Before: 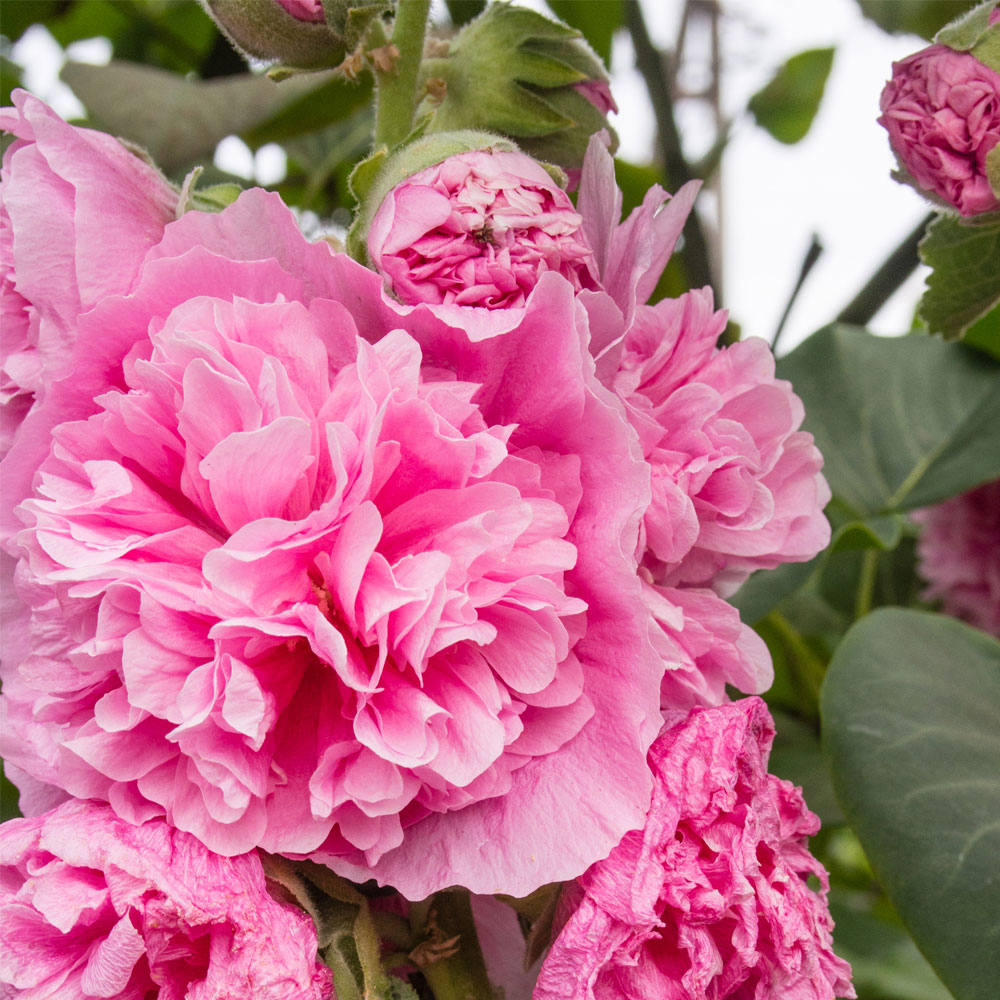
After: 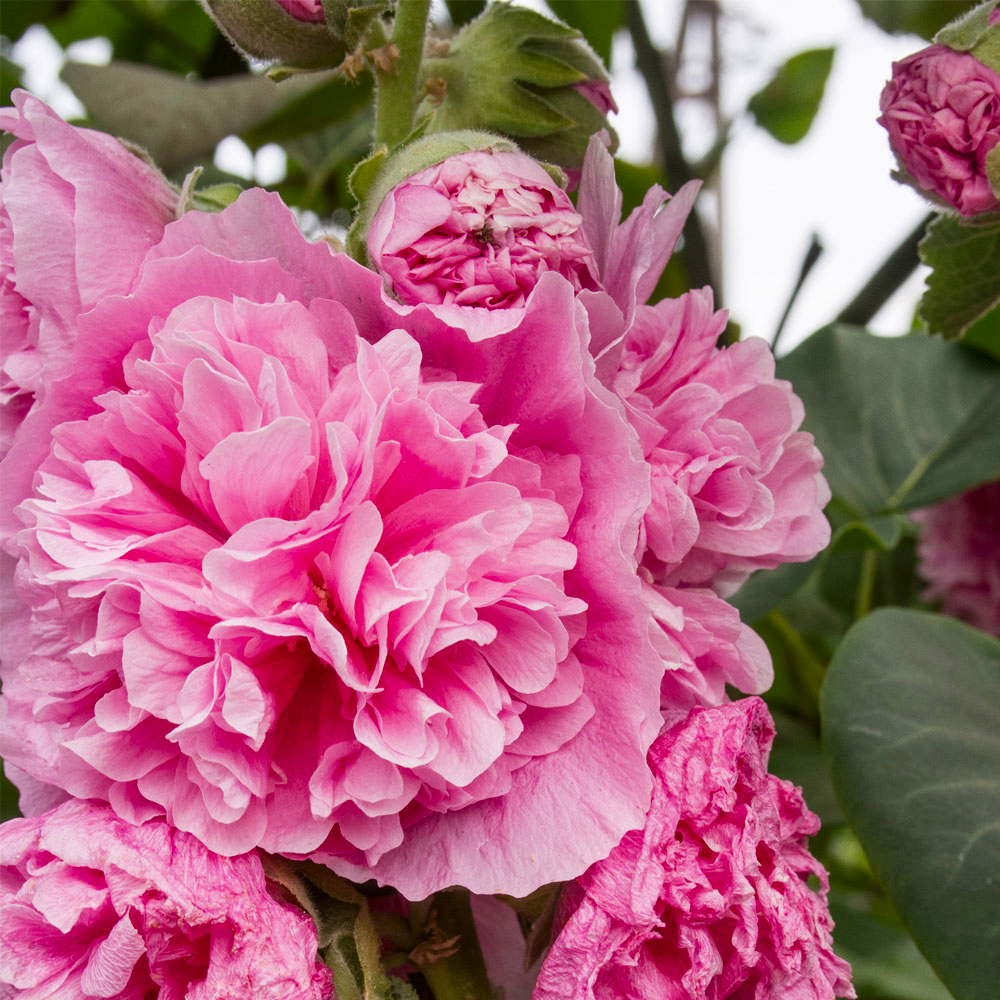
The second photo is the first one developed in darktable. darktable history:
contrast brightness saturation: brightness -0.09
exposure: exposure 0 EV, compensate highlight preservation false
